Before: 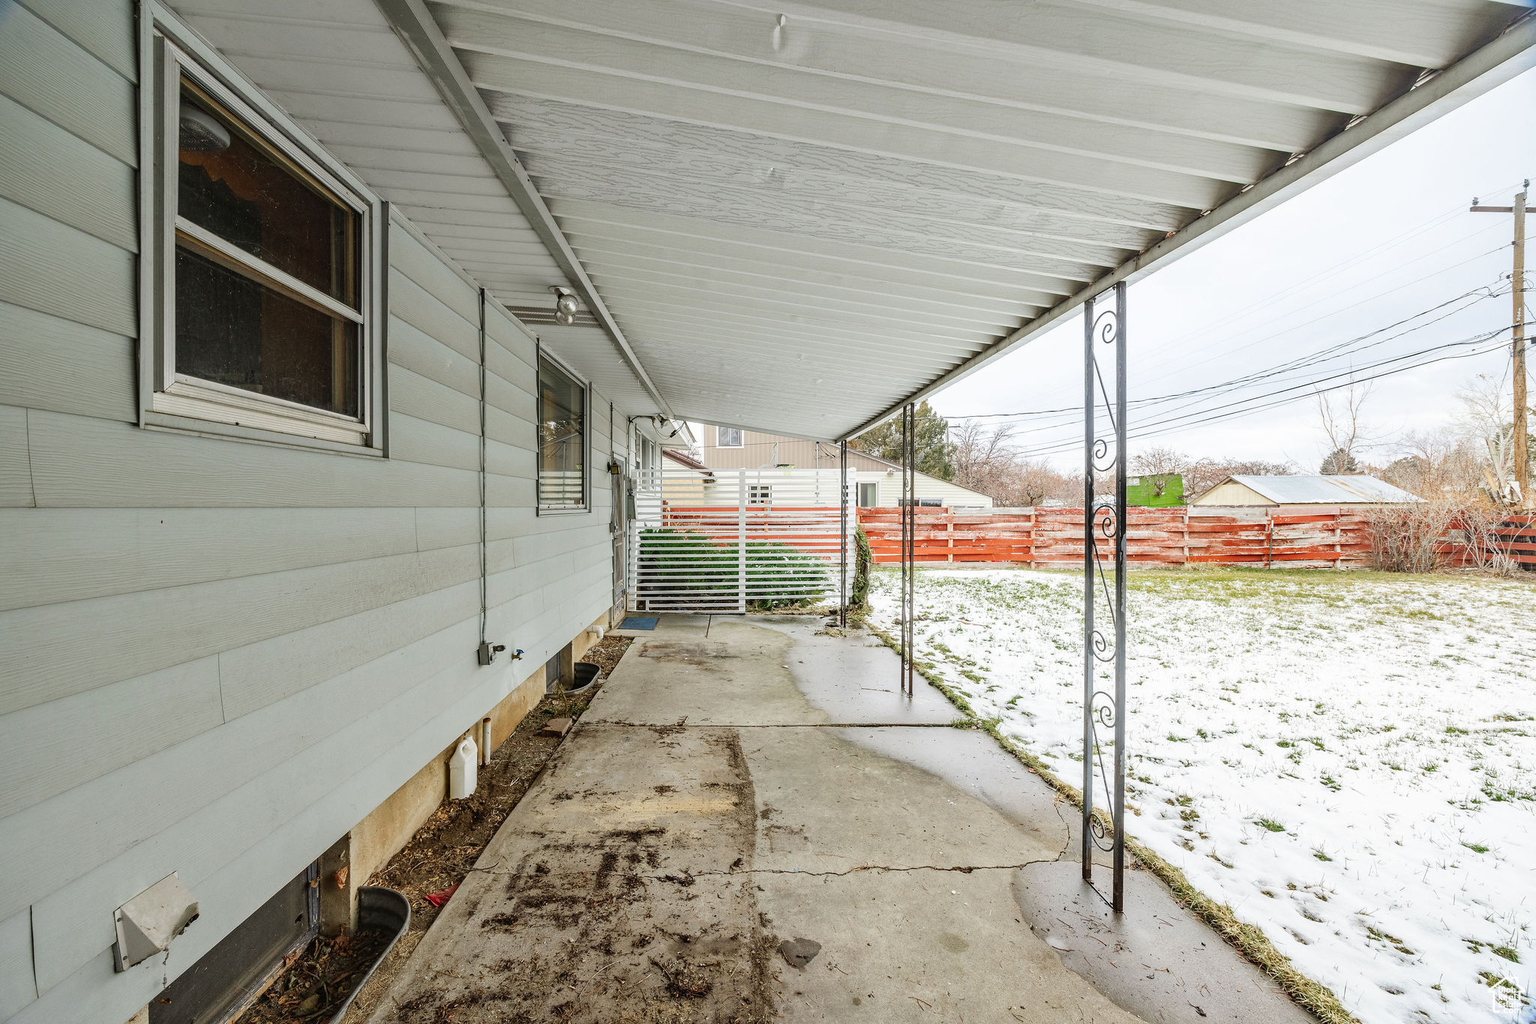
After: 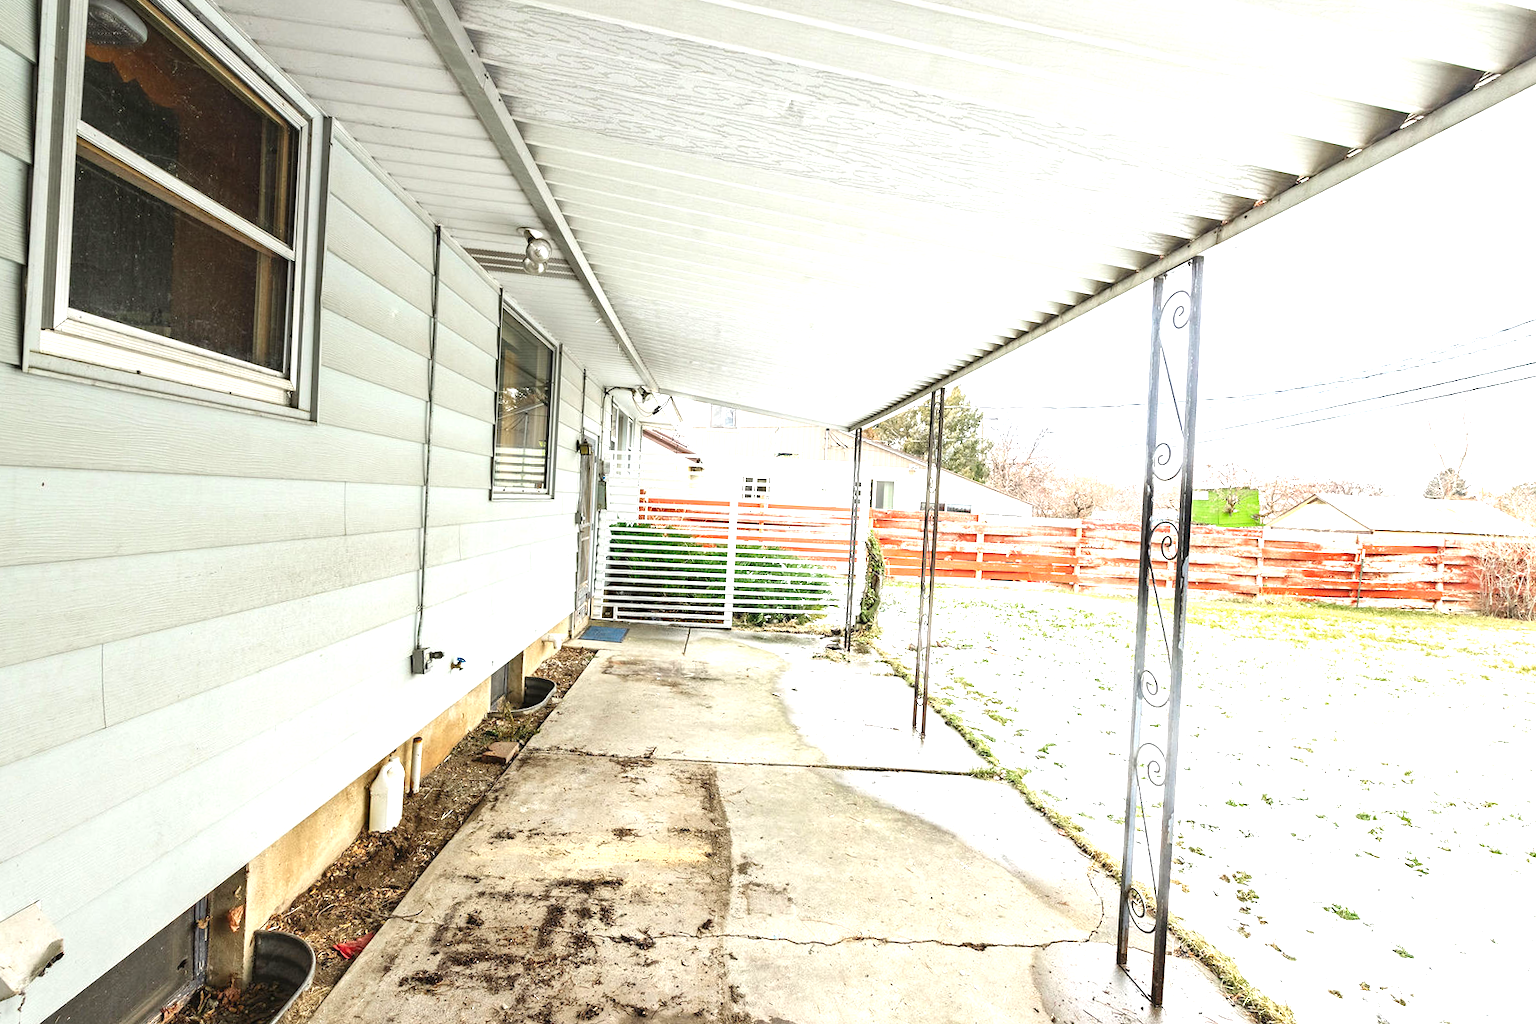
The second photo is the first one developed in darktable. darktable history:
exposure: black level correction 0, exposure 1.2 EV, compensate exposure bias true, compensate highlight preservation false
crop and rotate: angle -2.9°, left 5.121%, top 5.193%, right 4.618%, bottom 4.552%
